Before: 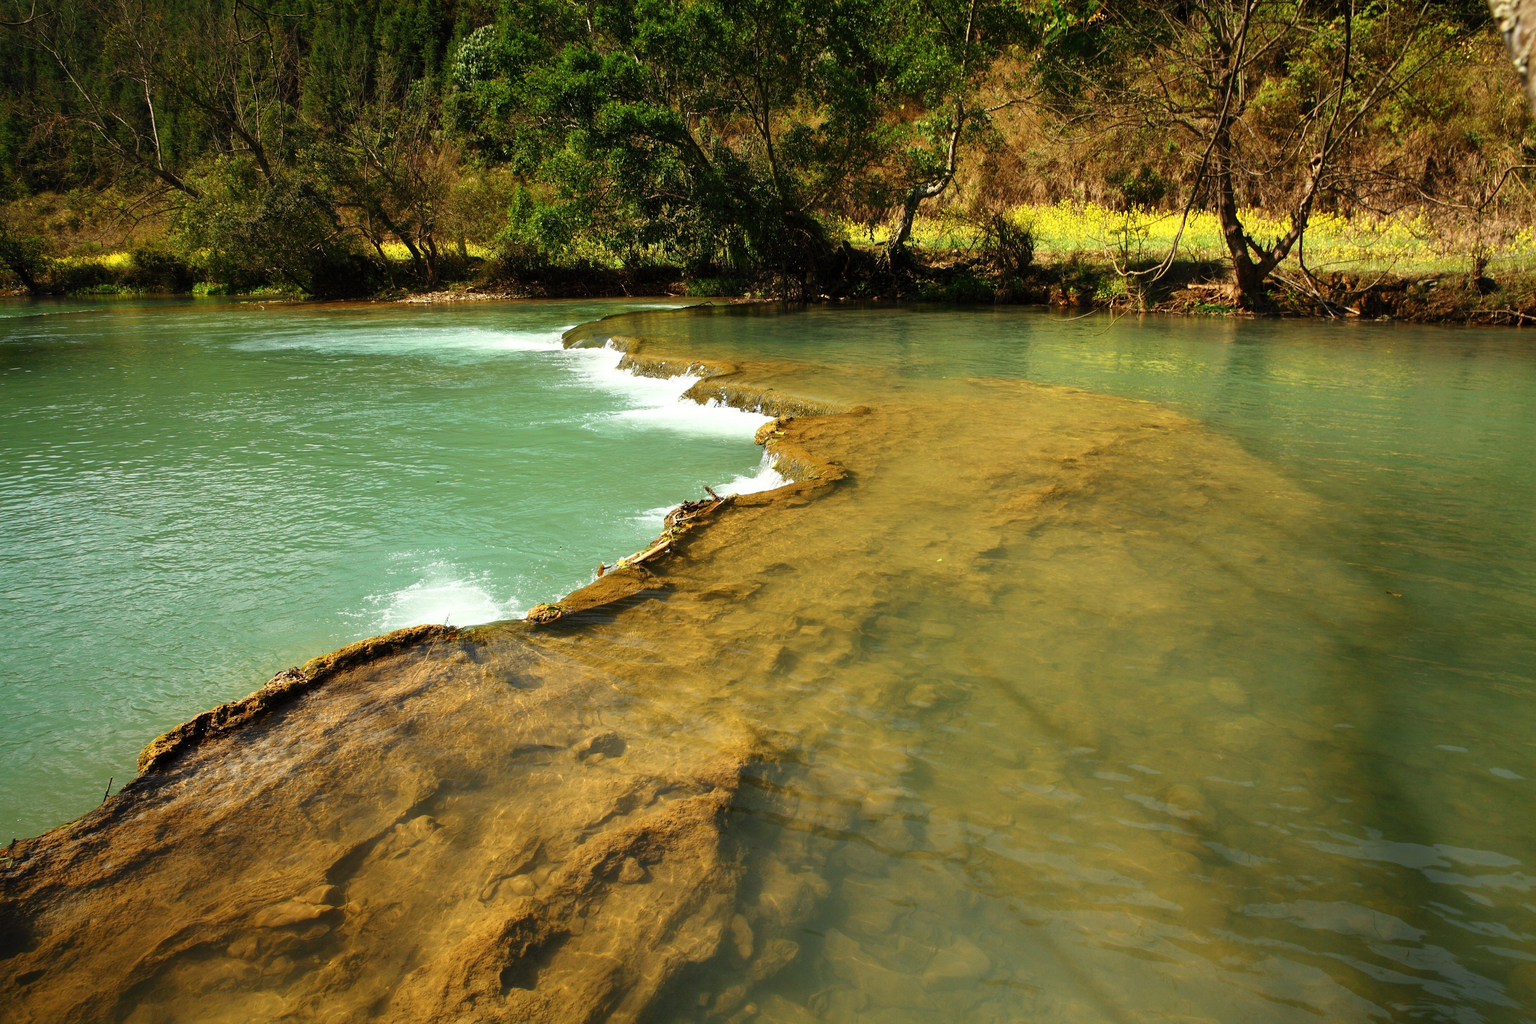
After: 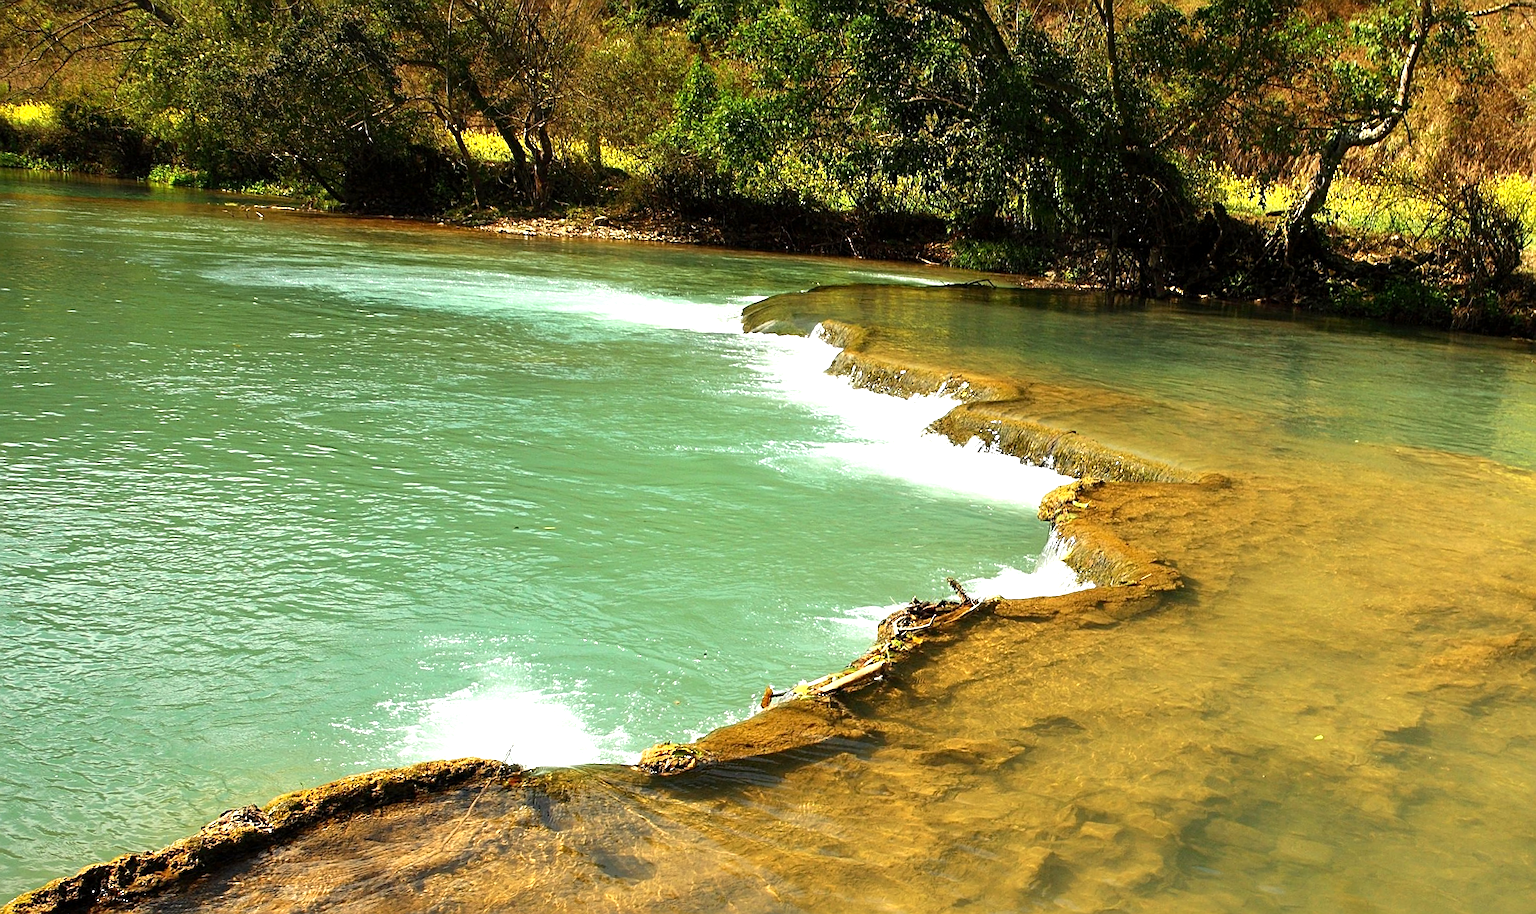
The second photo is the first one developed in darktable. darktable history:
base curve: curves: ch0 [(0, 0) (0.303, 0.277) (1, 1)], preserve colors none
crop and rotate: angle -5.78°, left 2.15%, top 6.8%, right 27.702%, bottom 30.555%
exposure: black level correction 0.001, exposure 0.498 EV, compensate highlight preservation false
sharpen: amount 0.575
